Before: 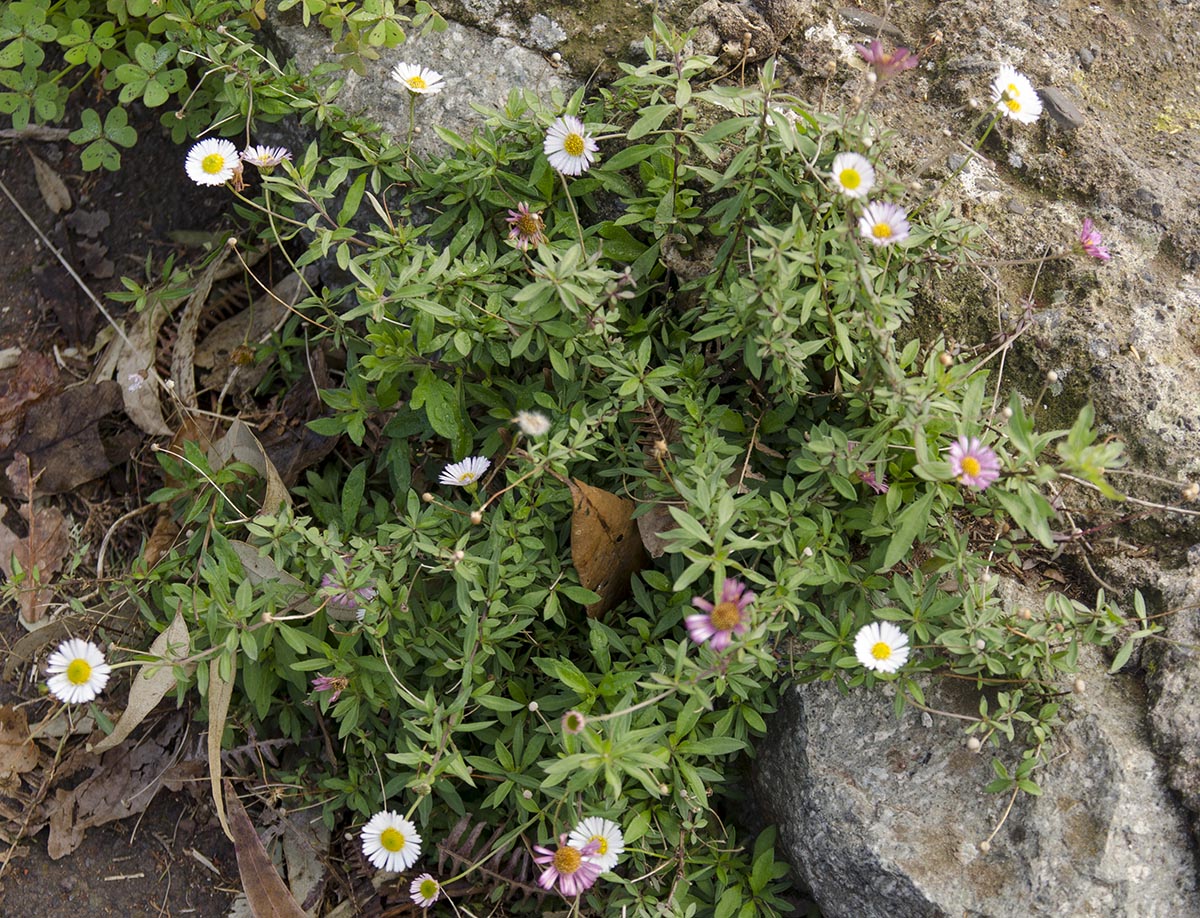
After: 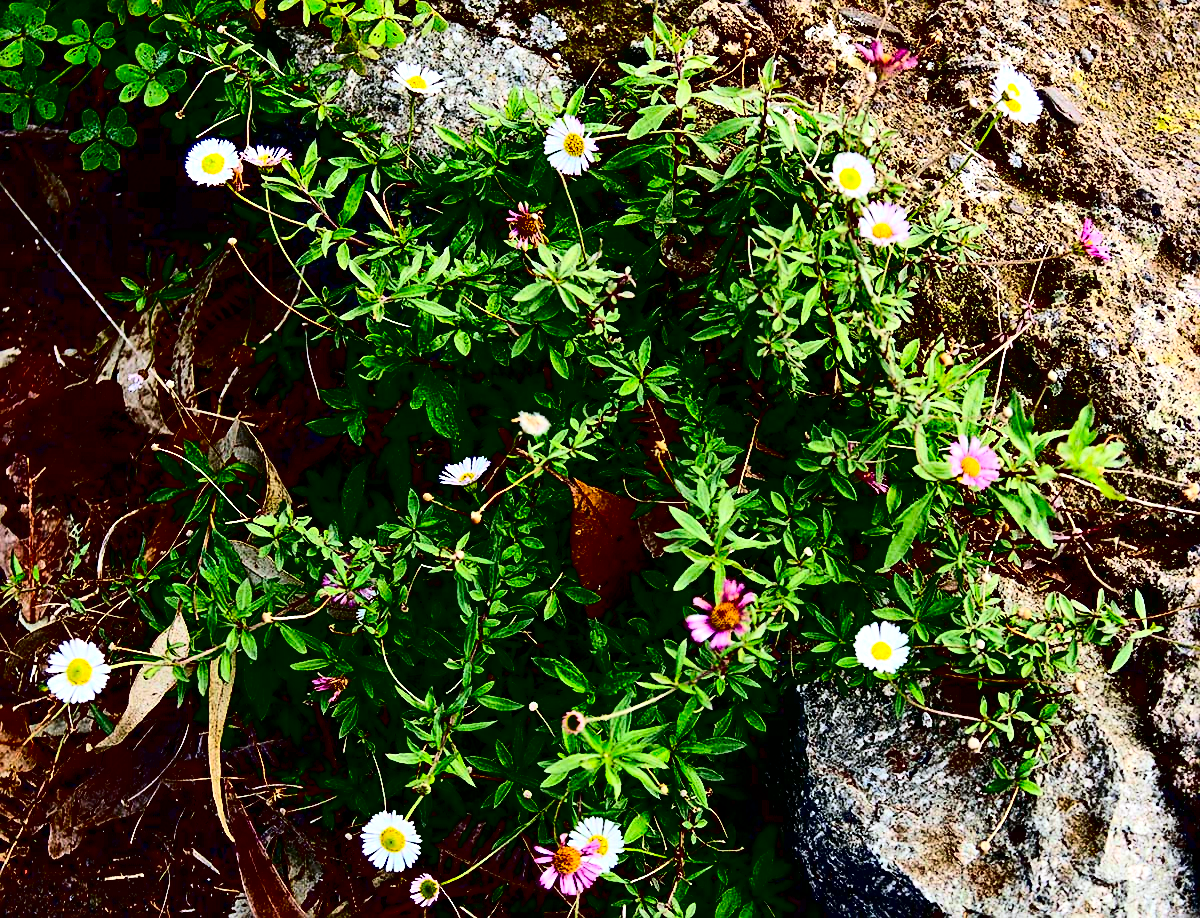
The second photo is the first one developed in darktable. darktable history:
white balance: red 0.98, blue 1.034
sharpen: on, module defaults
exposure: exposure 0.3 EV, compensate highlight preservation false
contrast brightness saturation: contrast 0.77, brightness -1, saturation 1
